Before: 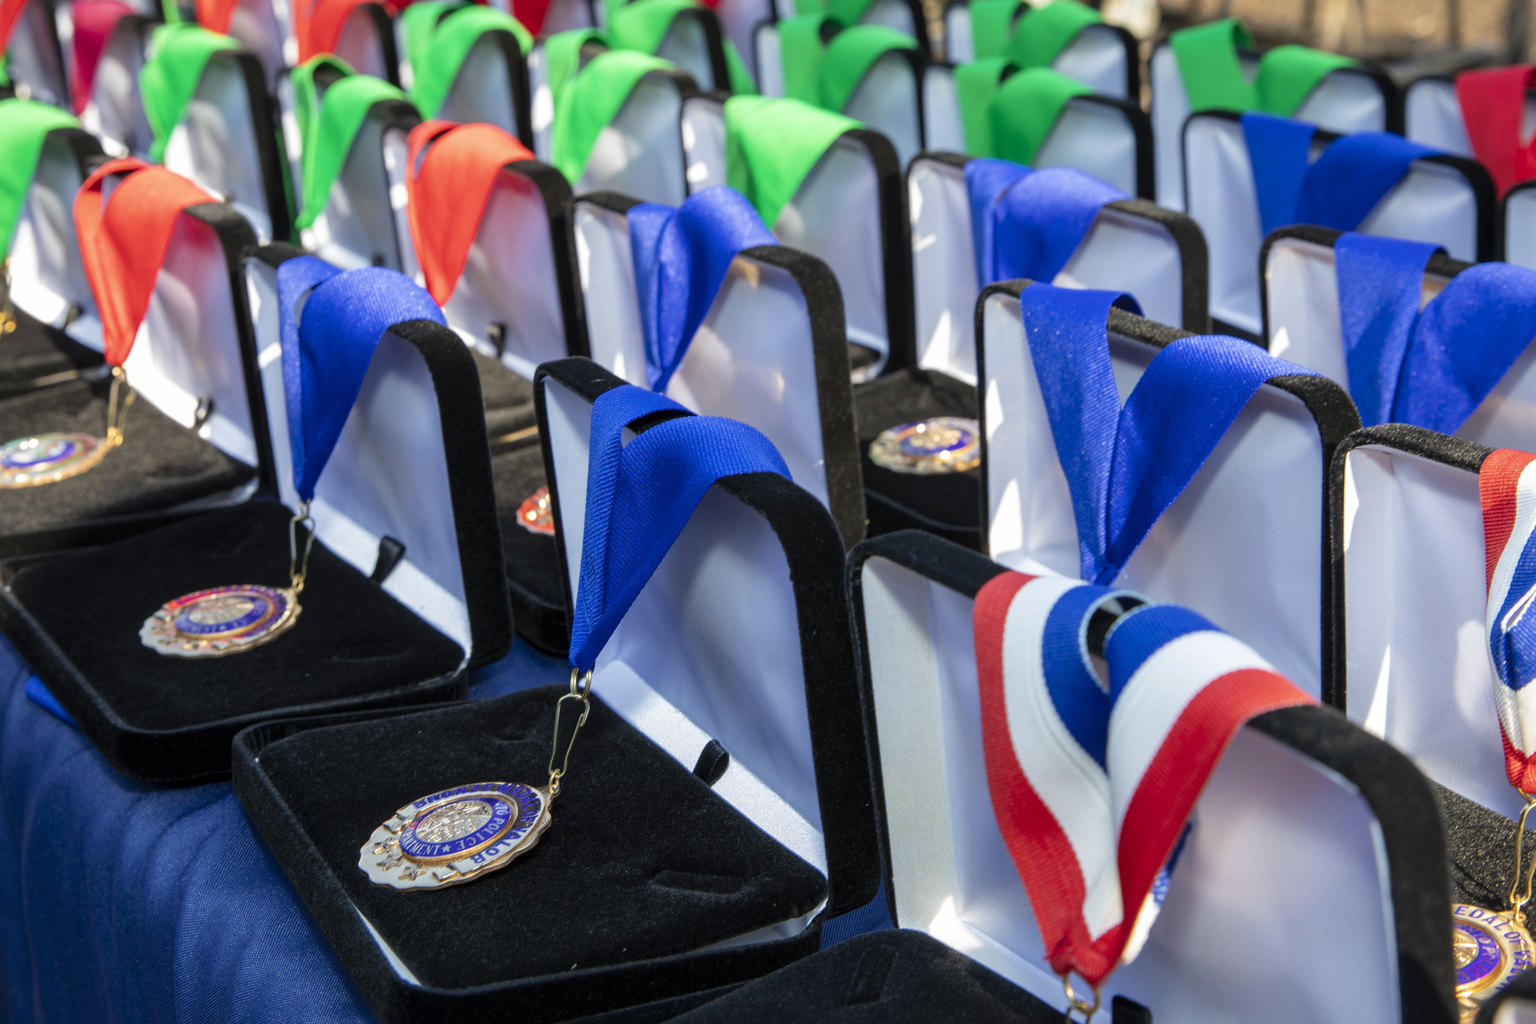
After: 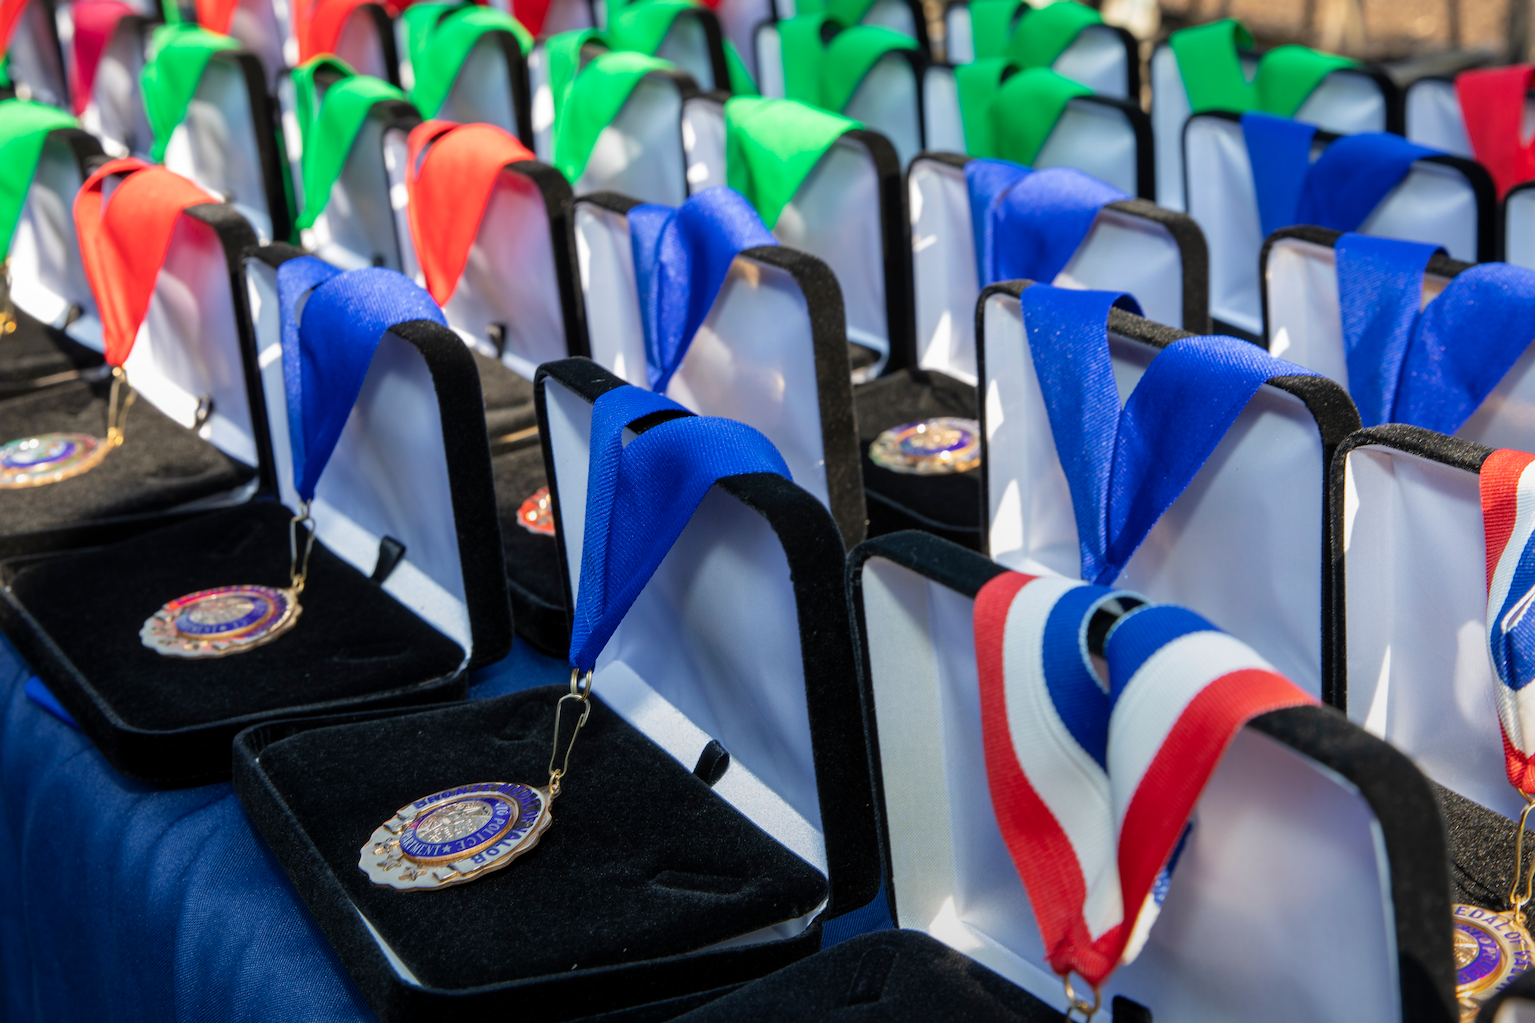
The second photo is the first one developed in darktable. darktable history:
exposure: compensate highlight preservation false
graduated density: rotation -180°, offset 27.42
